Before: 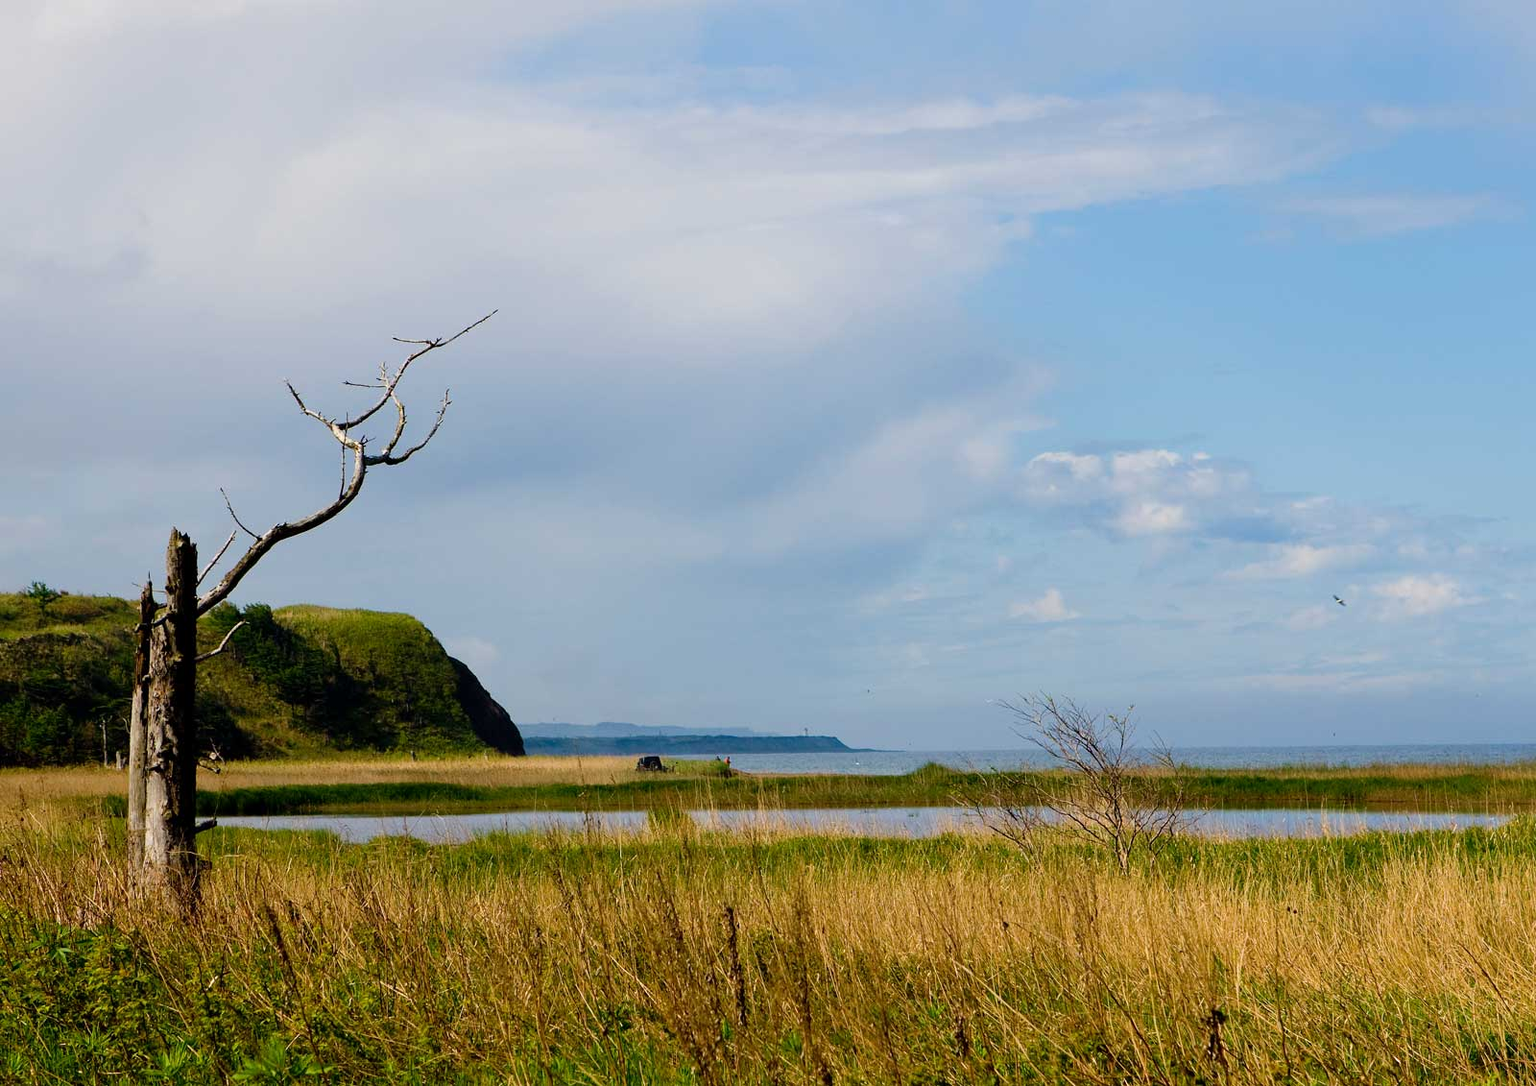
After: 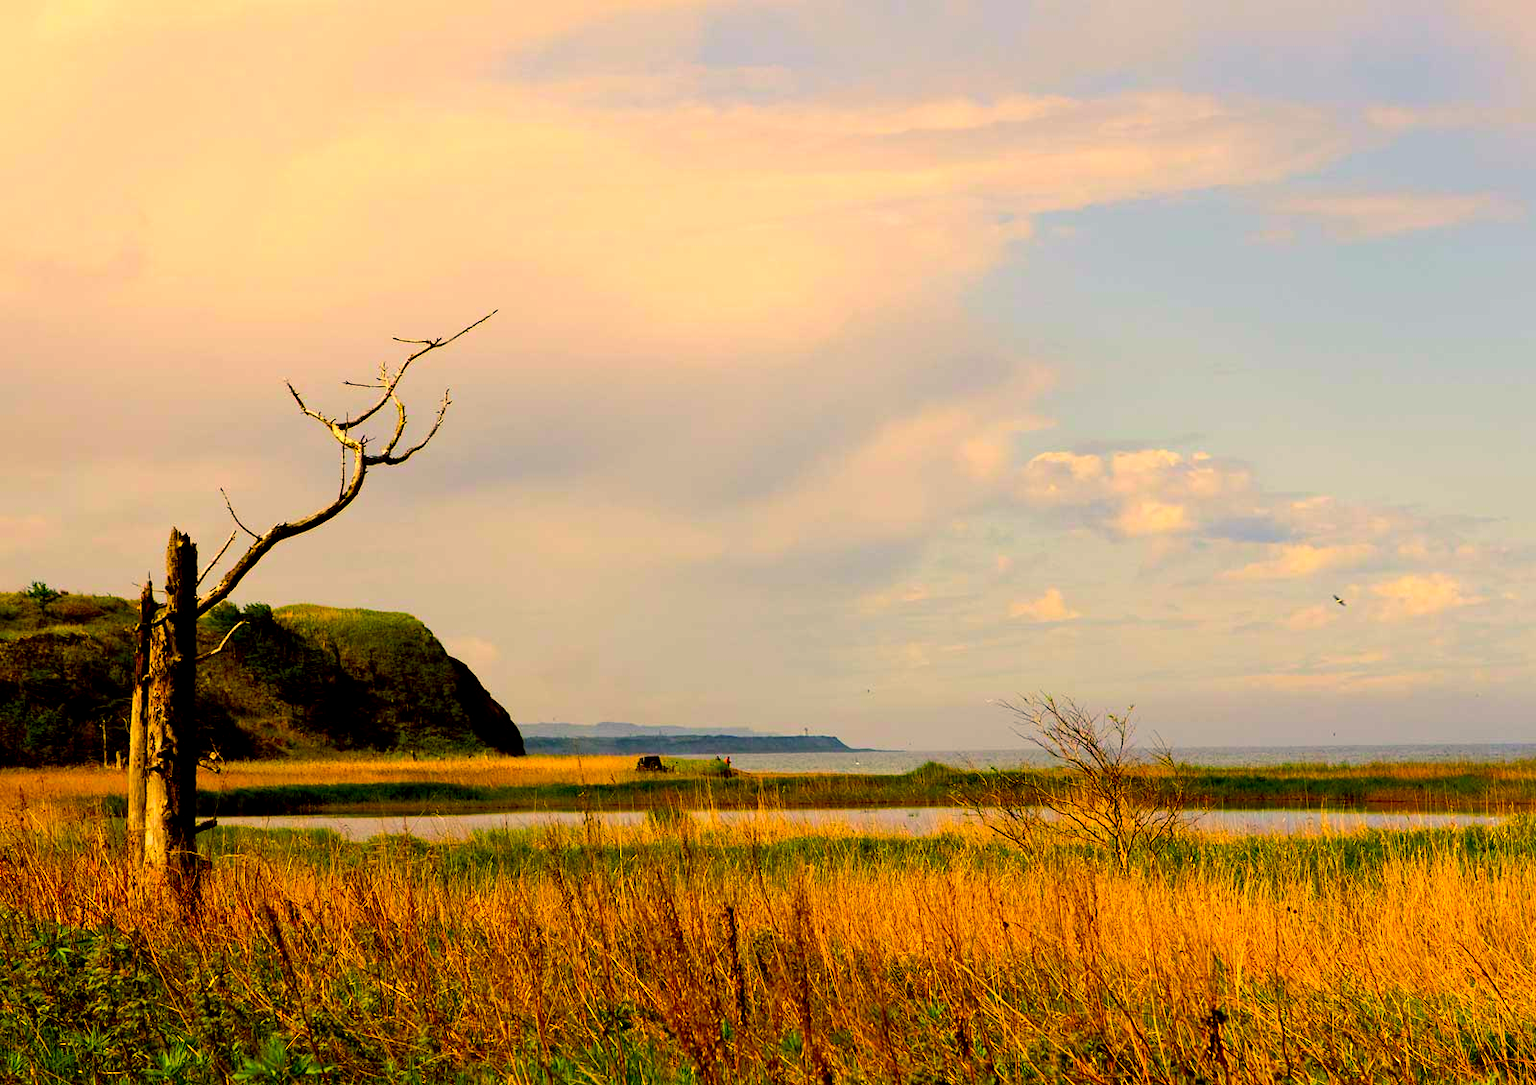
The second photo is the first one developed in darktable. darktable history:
tone equalizer: -8 EV -0.407 EV, -7 EV -0.404 EV, -6 EV -0.348 EV, -5 EV -0.239 EV, -3 EV 0.248 EV, -2 EV 0.337 EV, -1 EV 0.396 EV, +0 EV 0.39 EV, edges refinement/feathering 500, mask exposure compensation -1.57 EV, preserve details no
exposure: black level correction 0.009, compensate highlight preservation false
color correction: highlights a* 10.65, highlights b* 30.14, shadows a* 2.86, shadows b* 17.6, saturation 1.75
